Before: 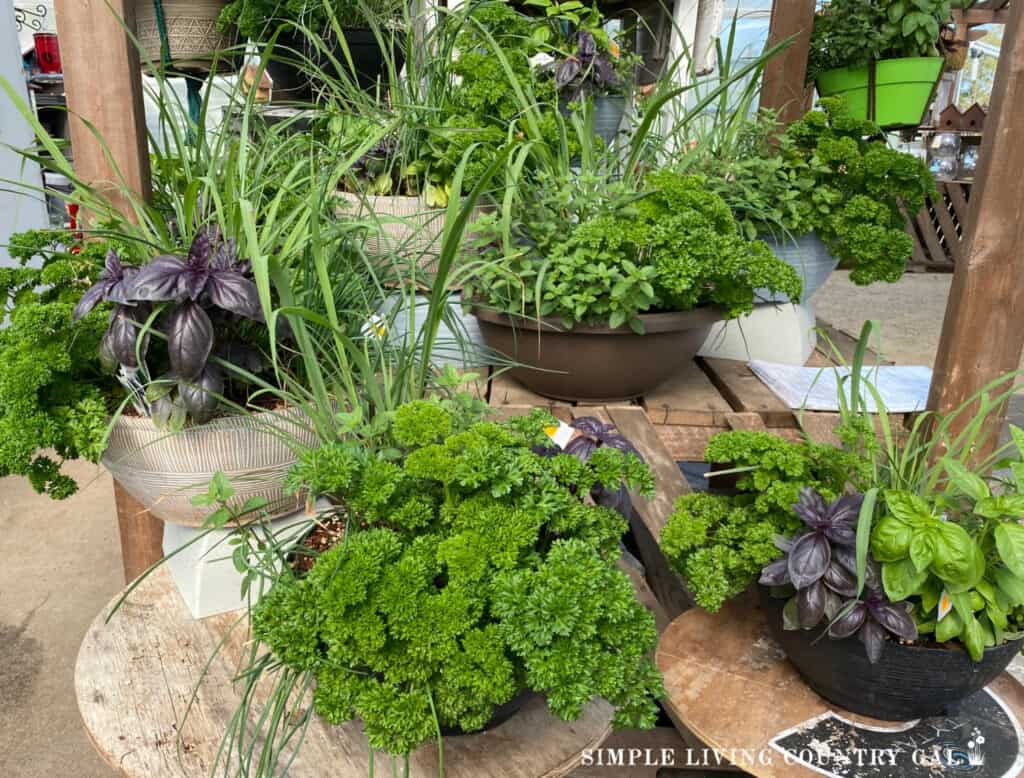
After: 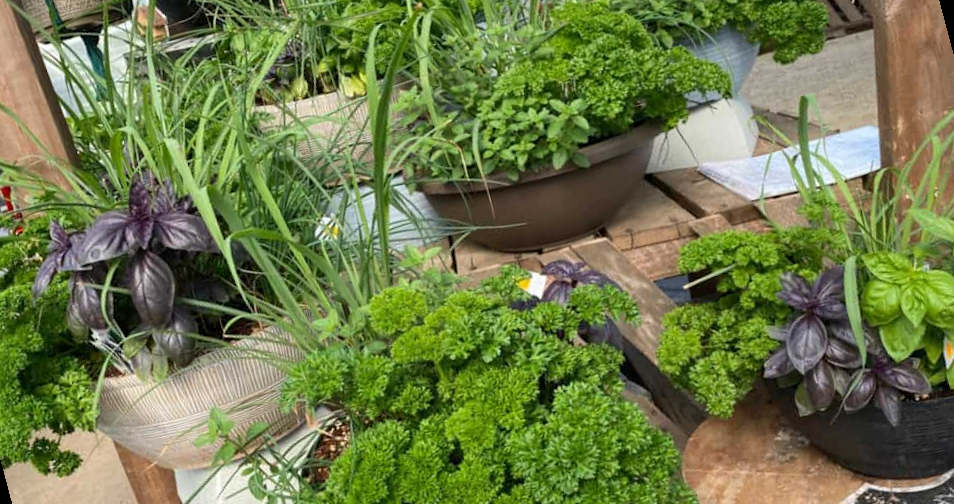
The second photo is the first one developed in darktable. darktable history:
rotate and perspective: rotation -14.8°, crop left 0.1, crop right 0.903, crop top 0.25, crop bottom 0.748
shadows and highlights: soften with gaussian
